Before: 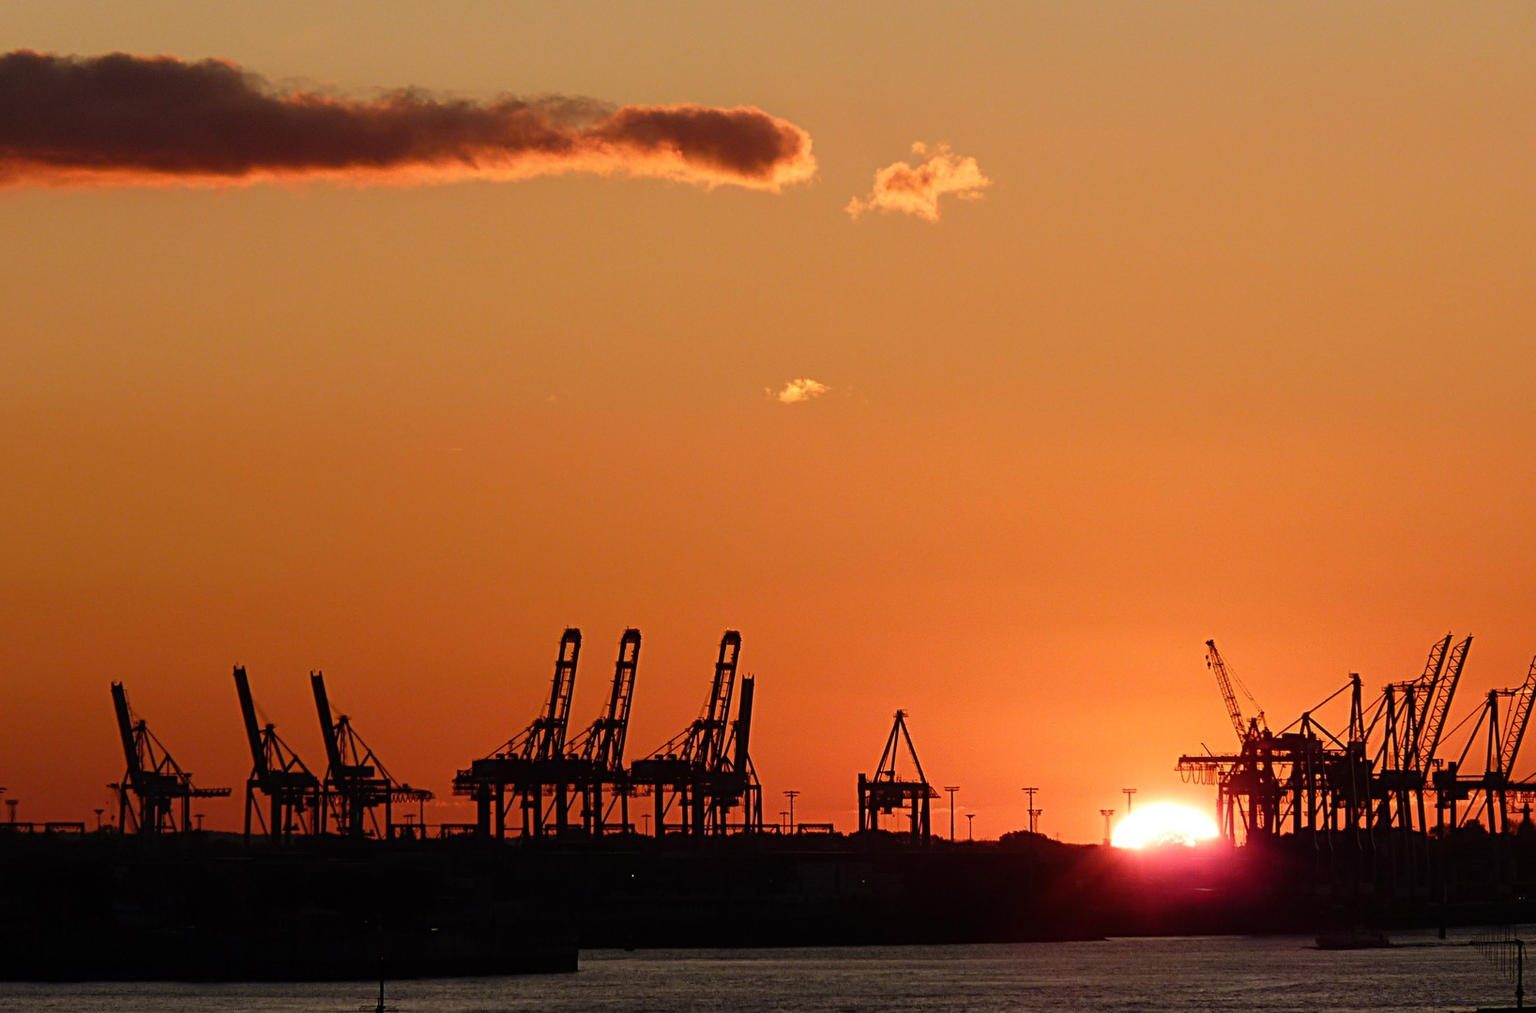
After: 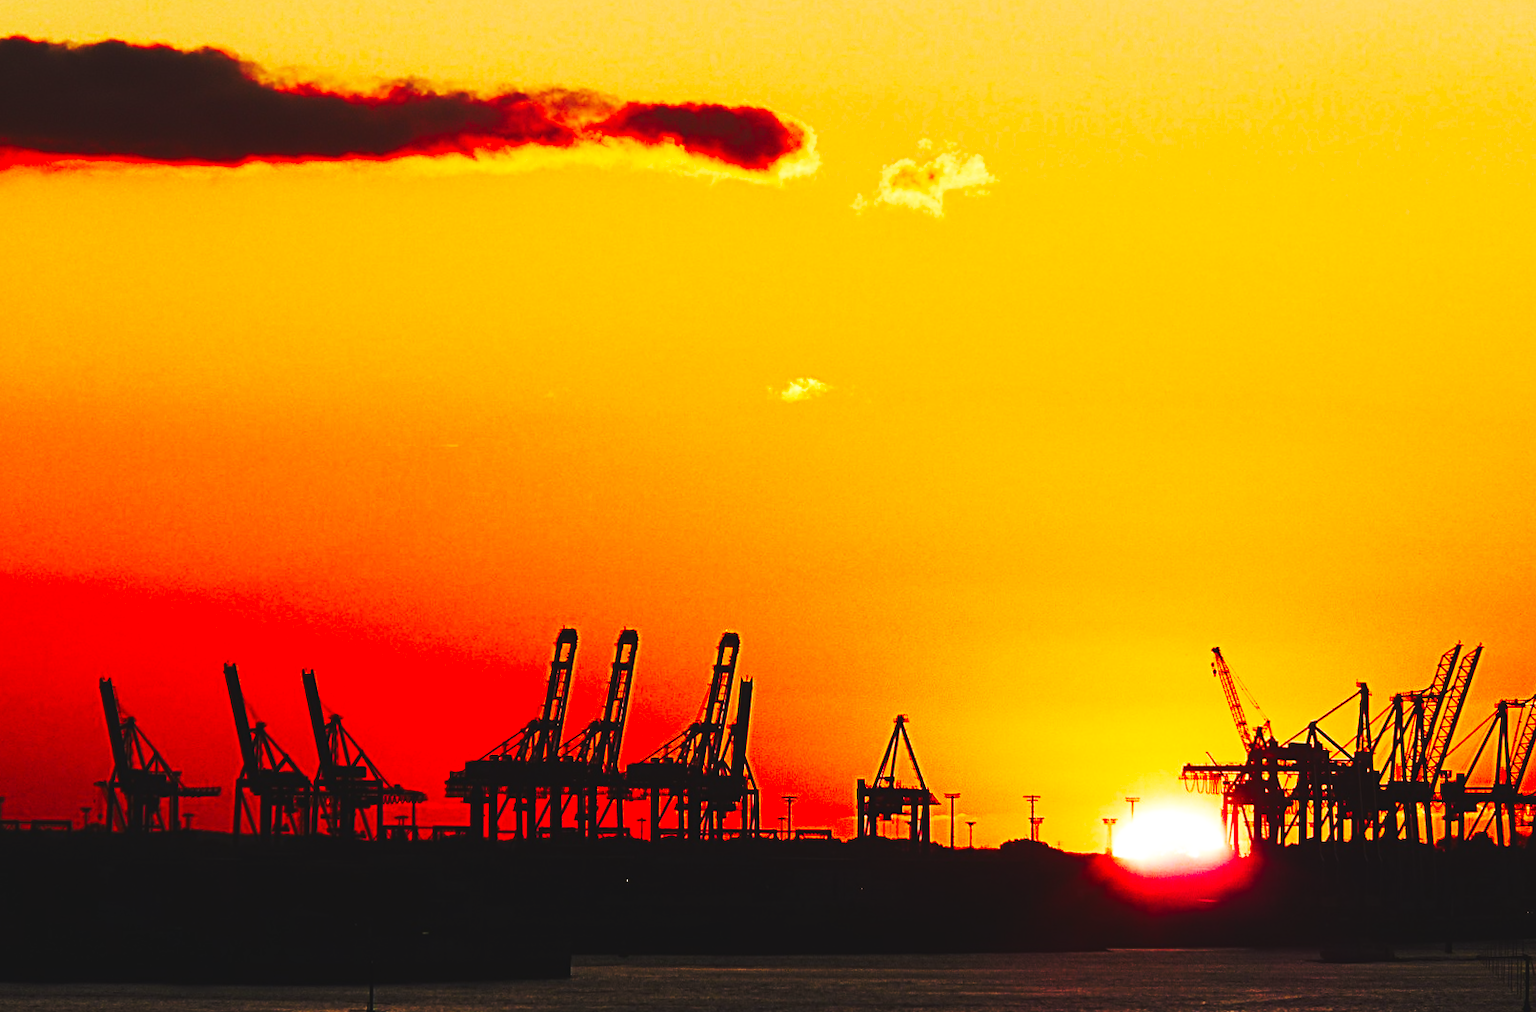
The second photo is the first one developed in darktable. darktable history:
crop and rotate: angle -0.587°
contrast brightness saturation: contrast 0.122, brightness -0.116, saturation 0.203
base curve: curves: ch0 [(0, 0.015) (0.085, 0.116) (0.134, 0.298) (0.19, 0.545) (0.296, 0.764) (0.599, 0.982) (1, 1)], preserve colors none
exposure: exposure -0.178 EV, compensate highlight preservation false
